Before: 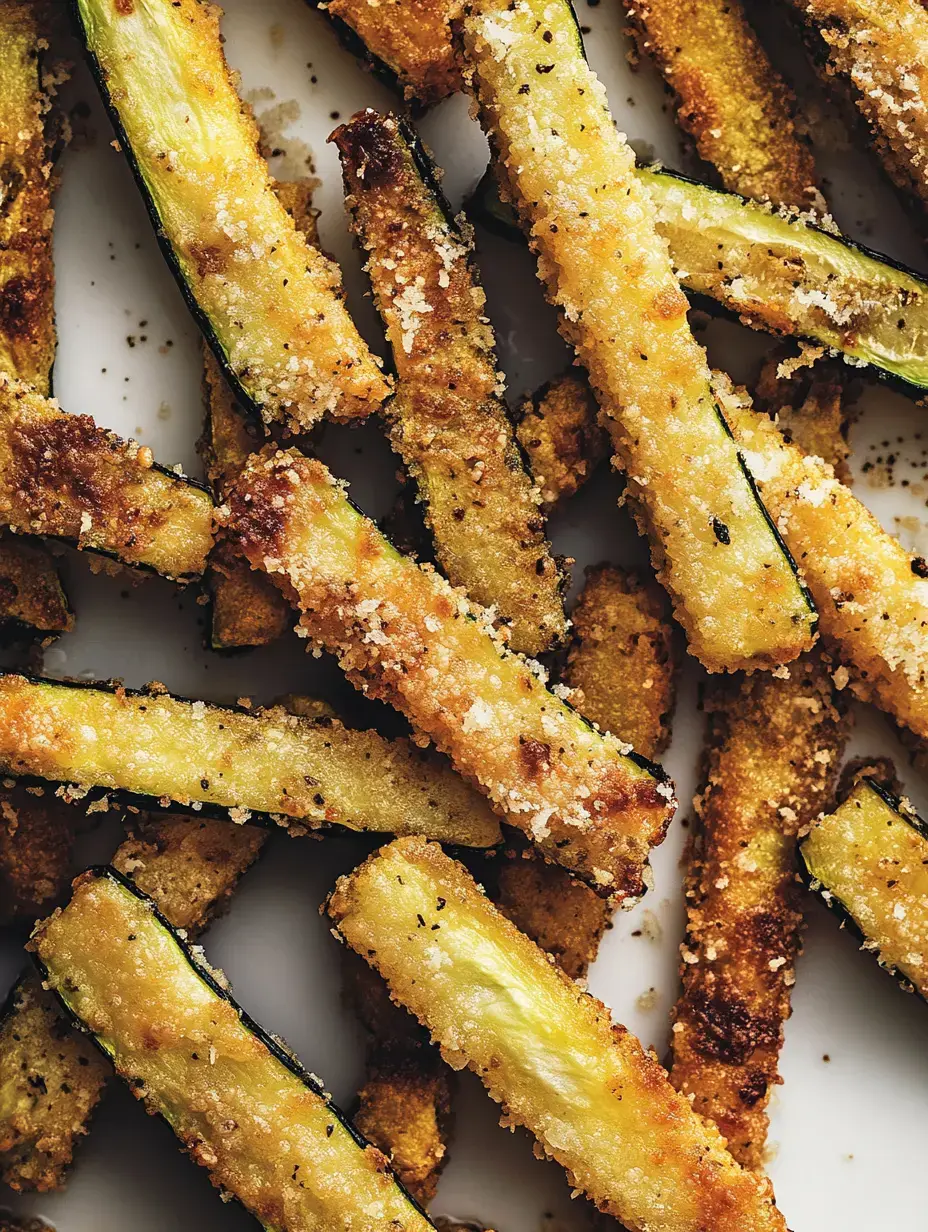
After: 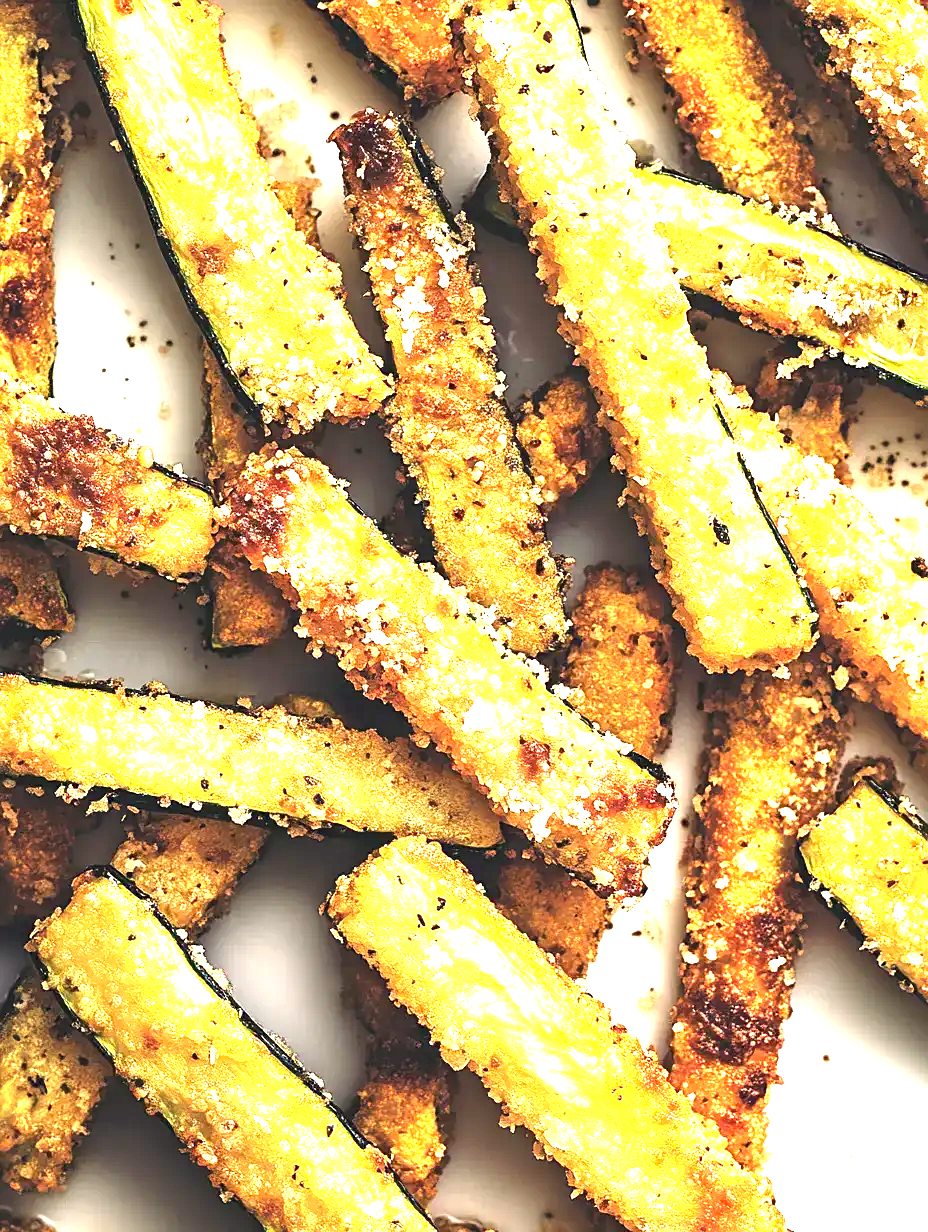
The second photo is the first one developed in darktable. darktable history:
exposure: black level correction 0, exposure 1.959 EV, compensate highlight preservation false
sharpen: amount 0.206
color correction: highlights b* 2.97
